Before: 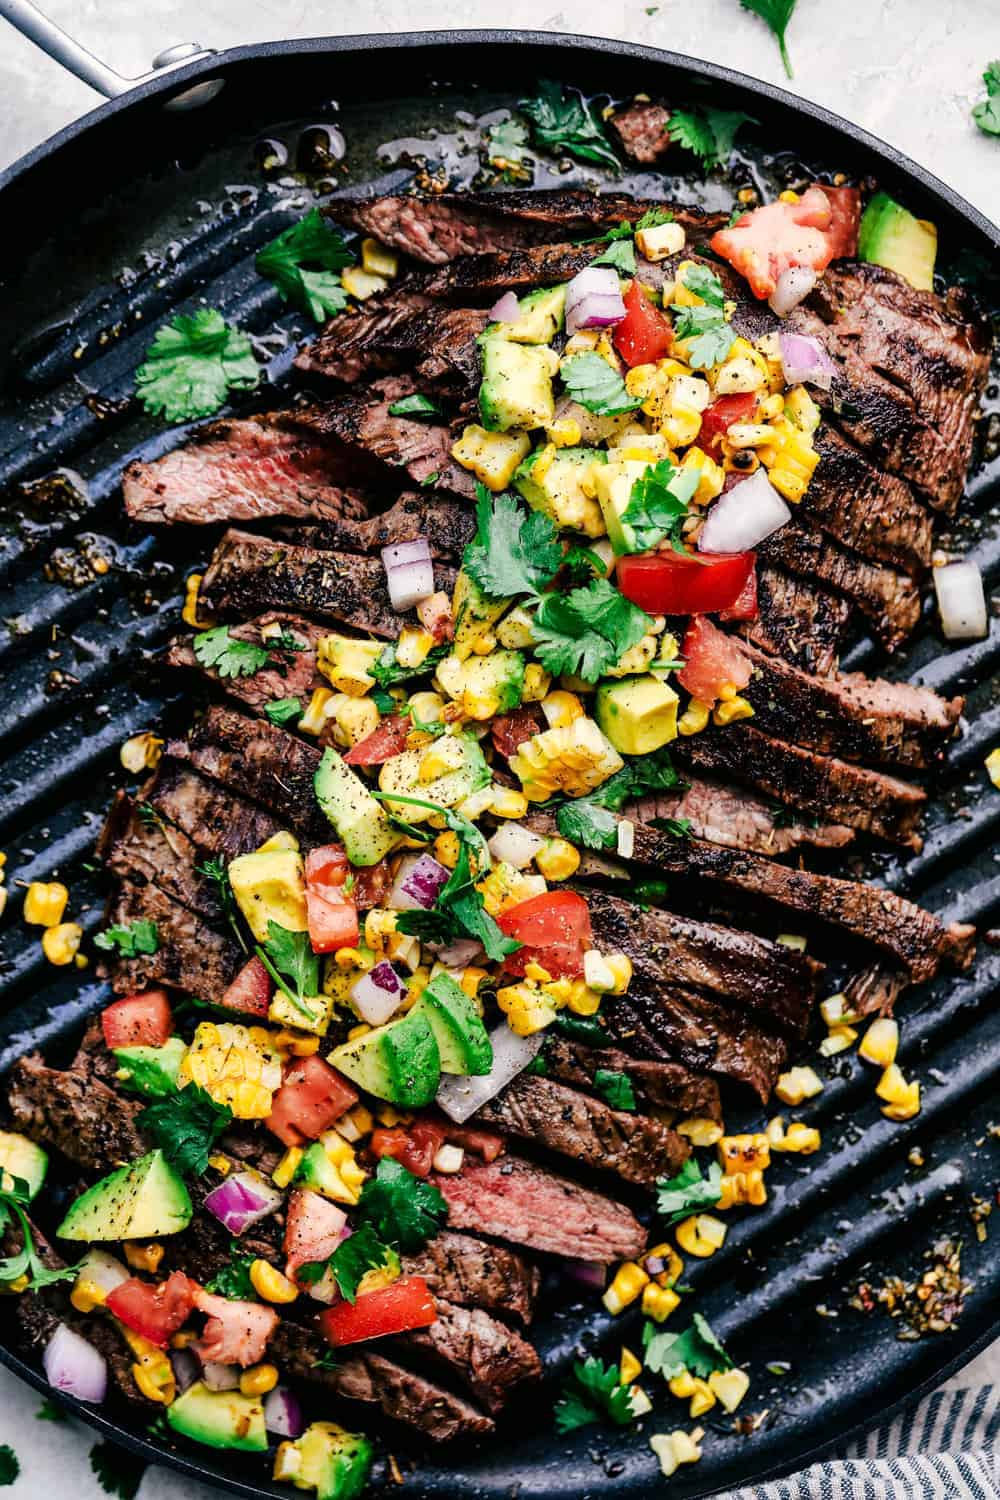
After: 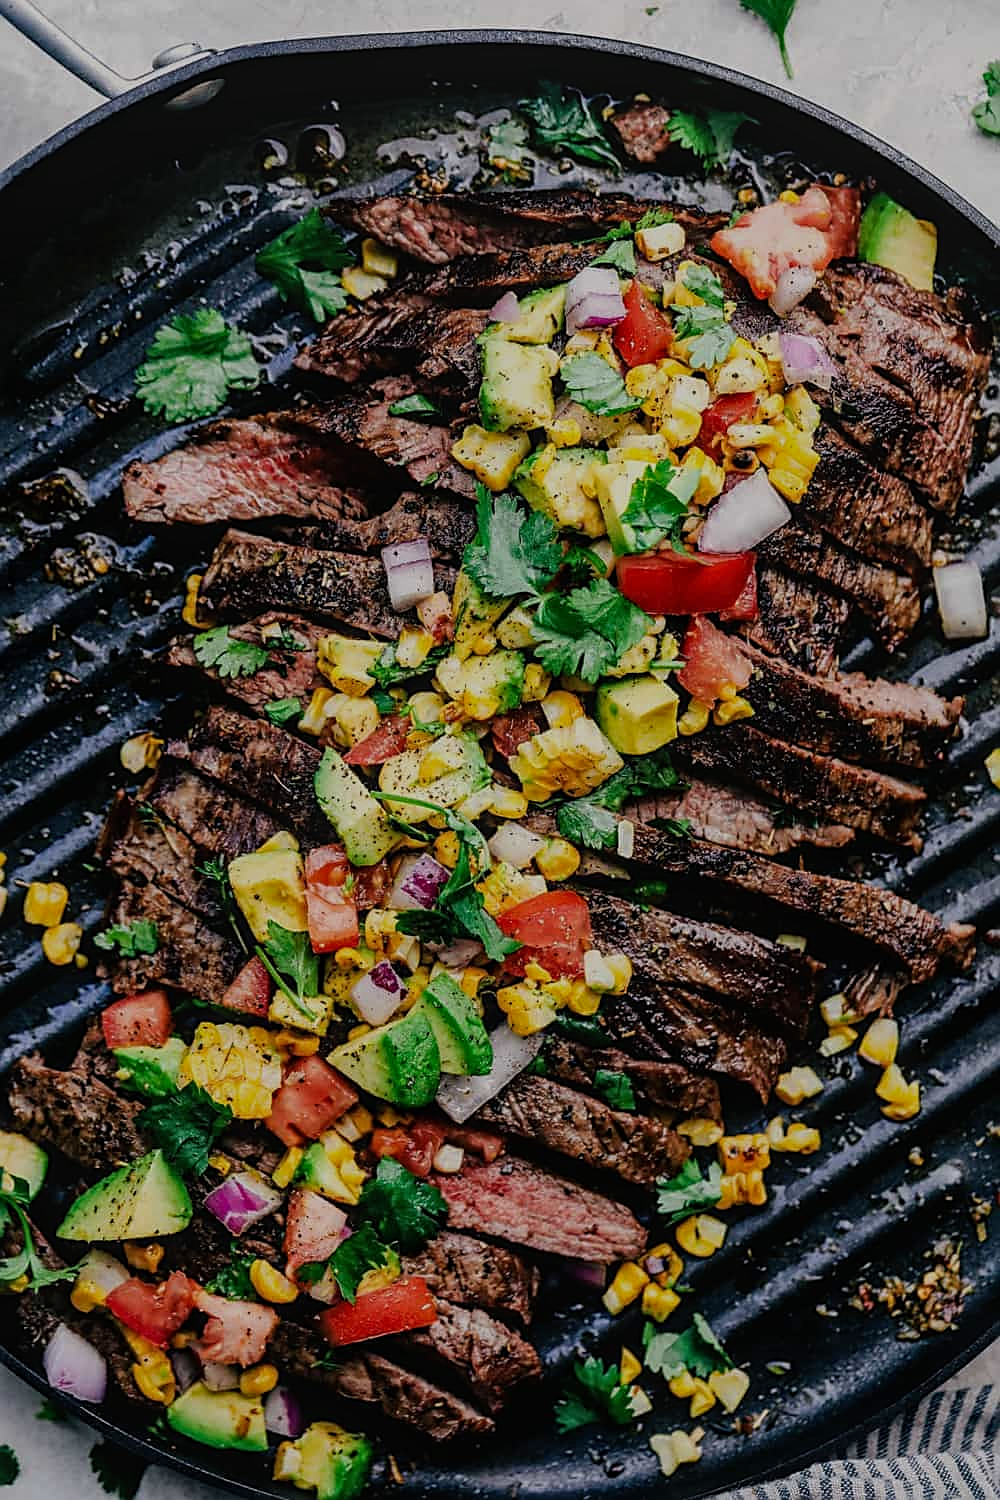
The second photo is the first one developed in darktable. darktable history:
exposure: black level correction 0, exposure -0.766 EV, compensate highlight preservation false
local contrast: detail 110%
sharpen: on, module defaults
